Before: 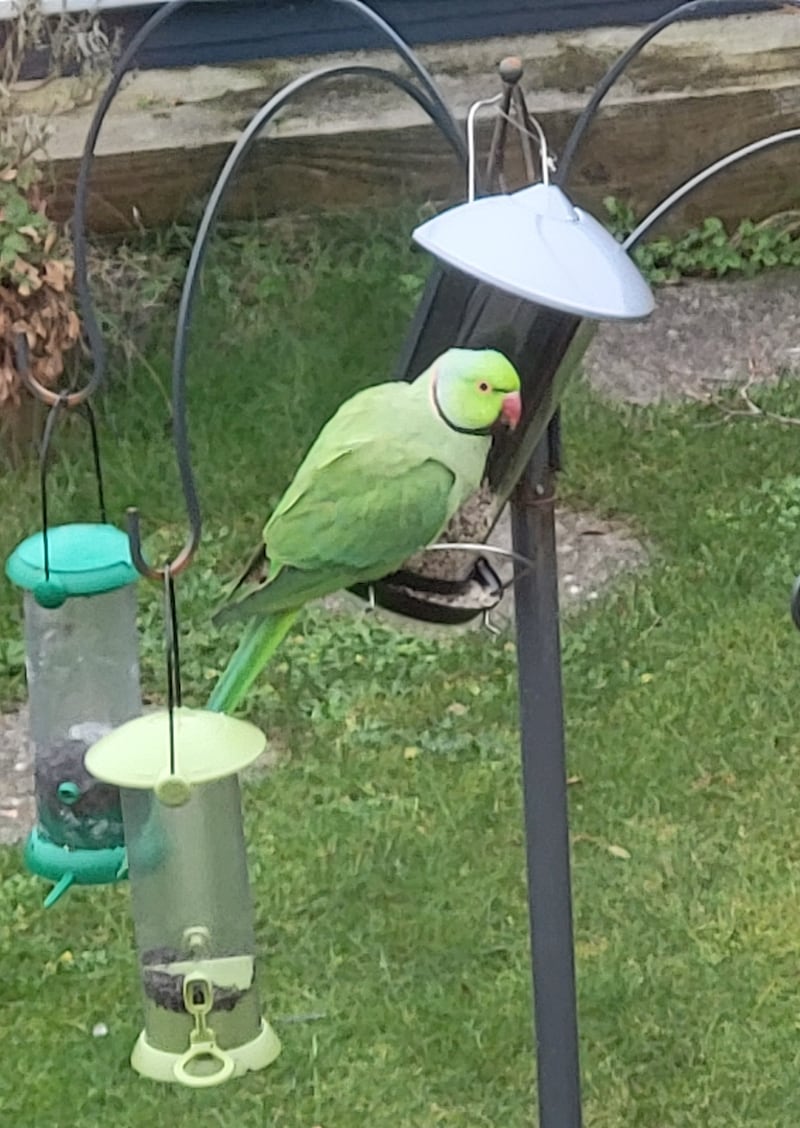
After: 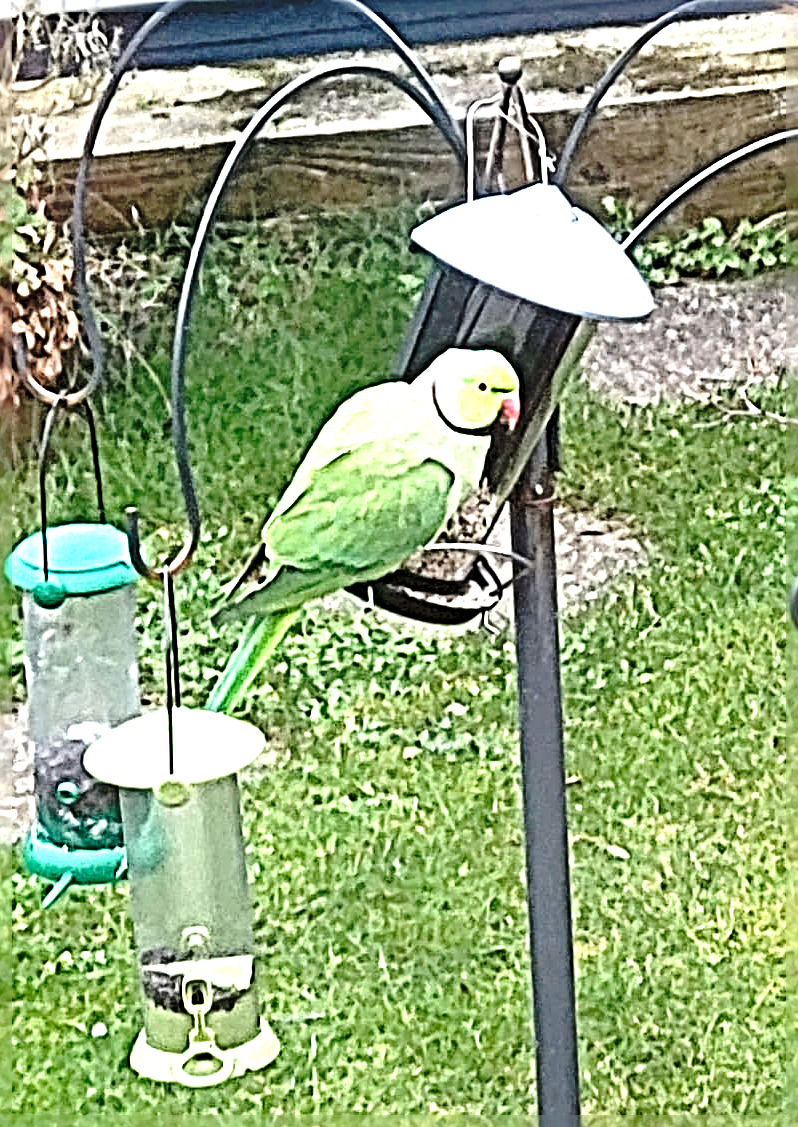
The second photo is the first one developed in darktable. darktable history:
exposure: exposure 1.138 EV, compensate exposure bias true, compensate highlight preservation false
crop and rotate: left 0.159%, bottom 0.014%
base curve: curves: ch0 [(0, 0) (0.073, 0.04) (0.157, 0.139) (0.492, 0.492) (0.758, 0.758) (1, 1)], preserve colors none
sharpen: radius 6.282, amount 1.817, threshold 0.116
